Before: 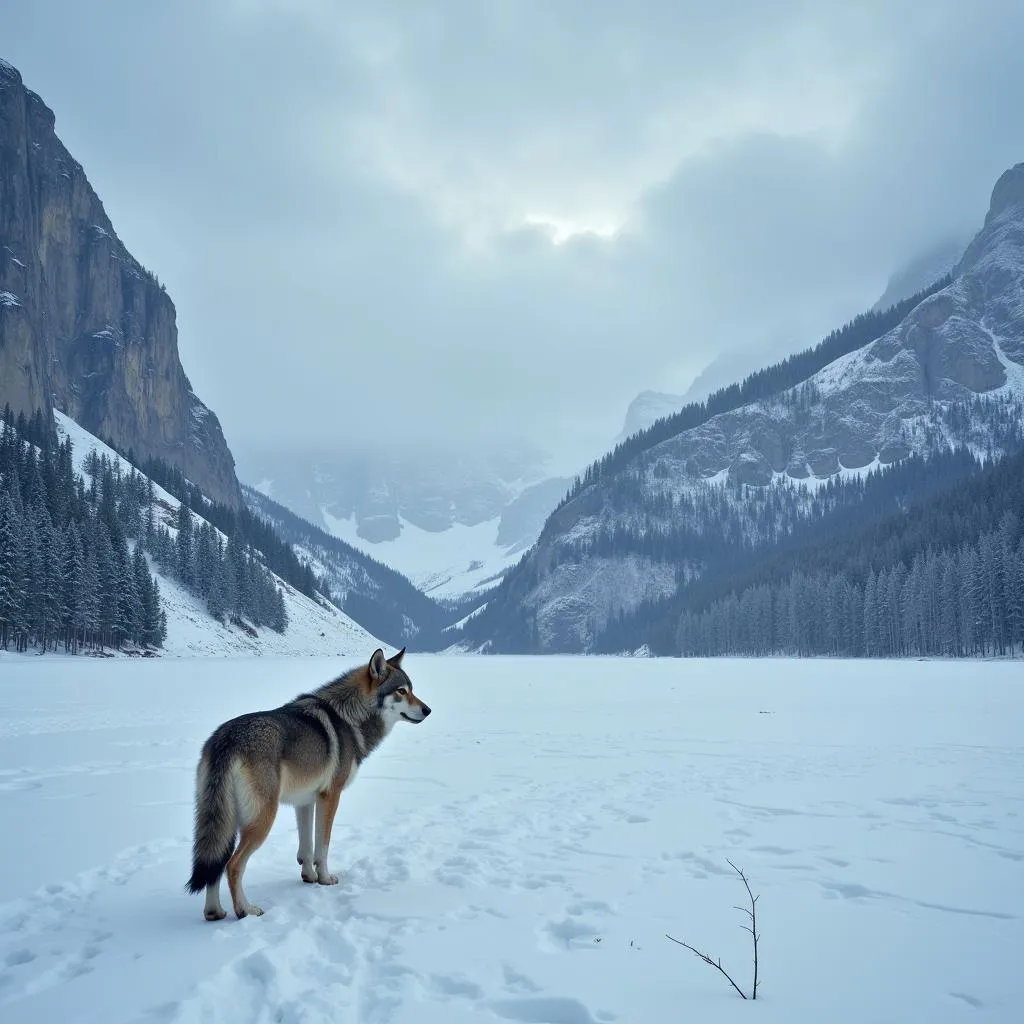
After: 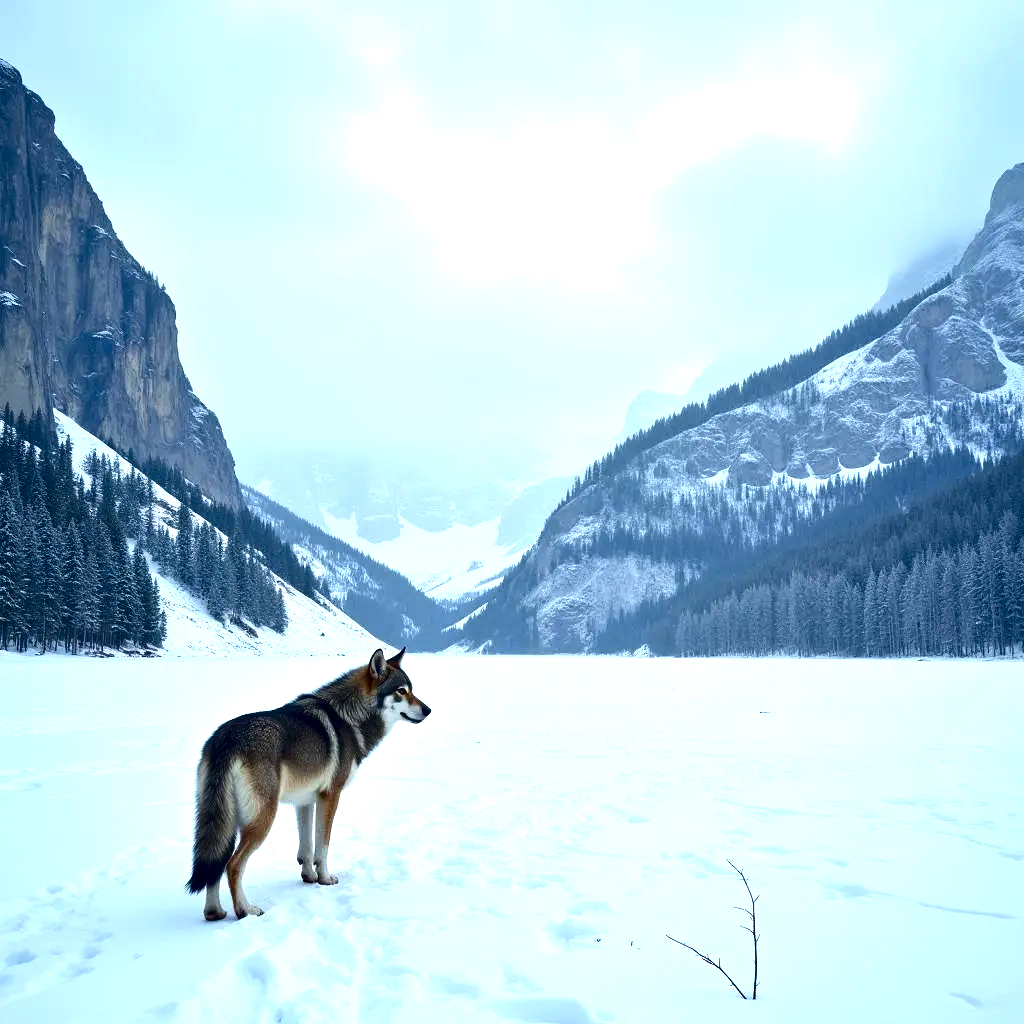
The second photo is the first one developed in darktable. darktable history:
contrast brightness saturation: contrast 0.19, brightness -0.24, saturation 0.11
exposure: black level correction 0, exposure 1 EV, compensate exposure bias true, compensate highlight preservation false
